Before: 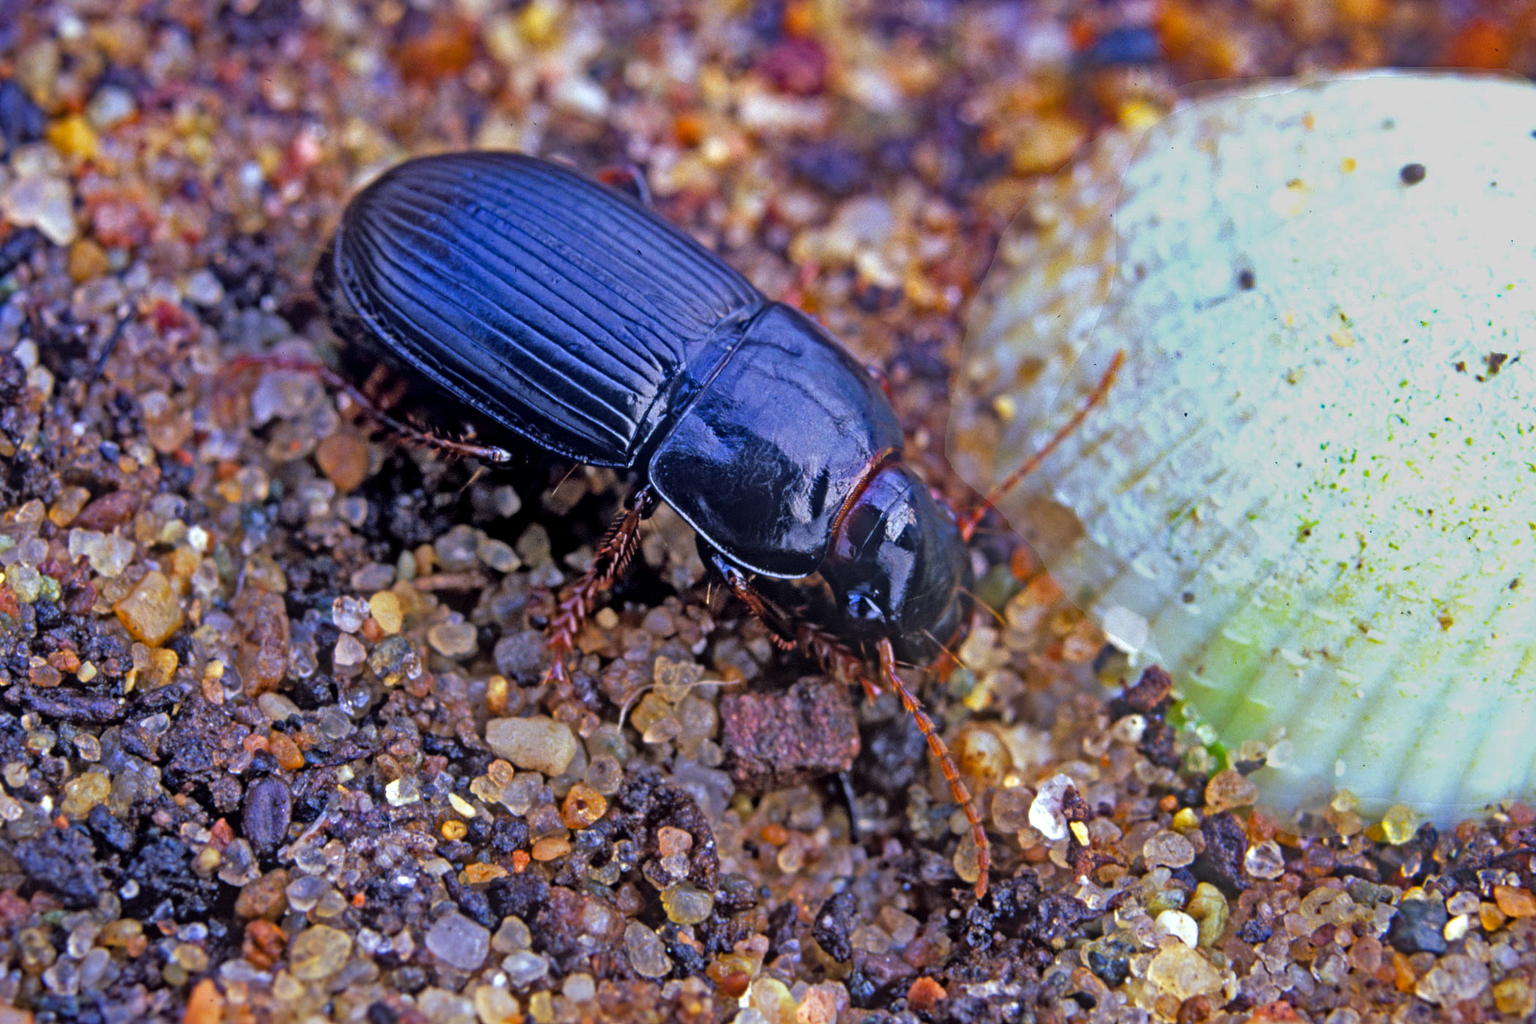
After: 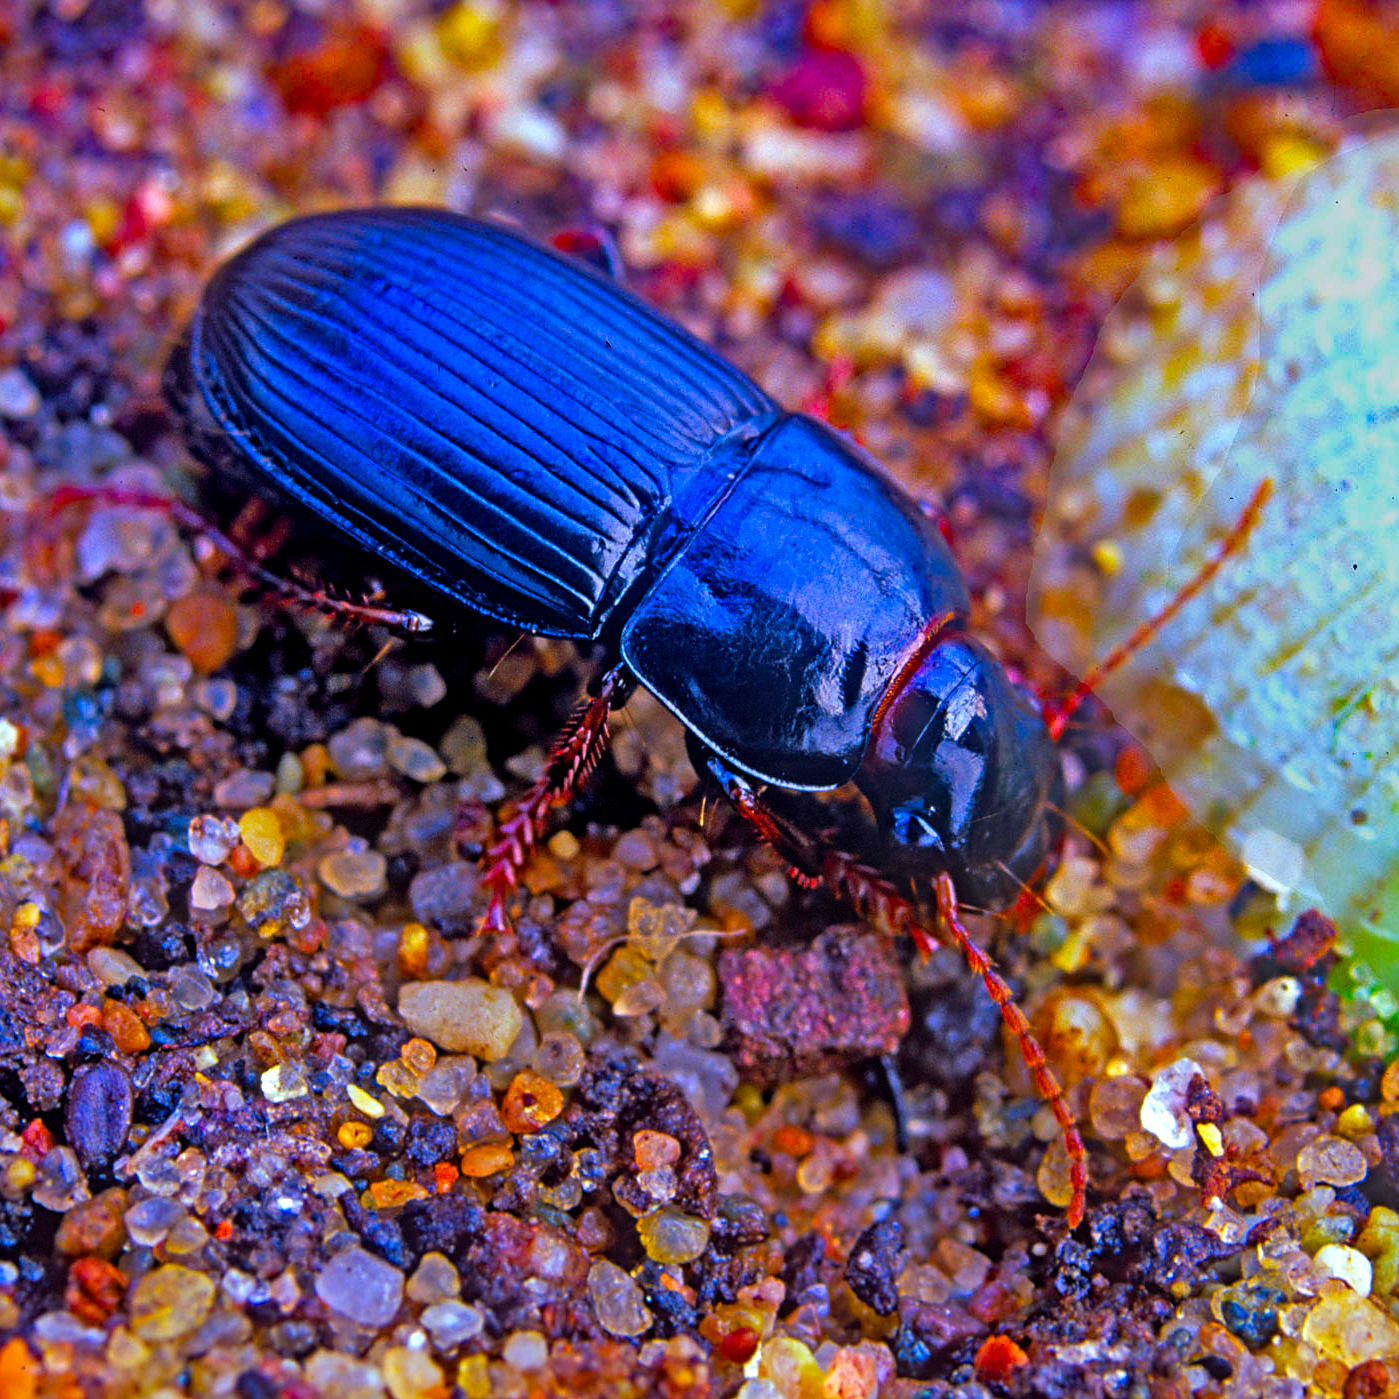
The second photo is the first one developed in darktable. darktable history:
crop and rotate: left 12.673%, right 20.66%
color balance rgb: perceptual saturation grading › global saturation 40%, global vibrance 15%
contrast brightness saturation: brightness -0.02, saturation 0.35
sharpen: radius 1.864, amount 0.398, threshold 1.271
